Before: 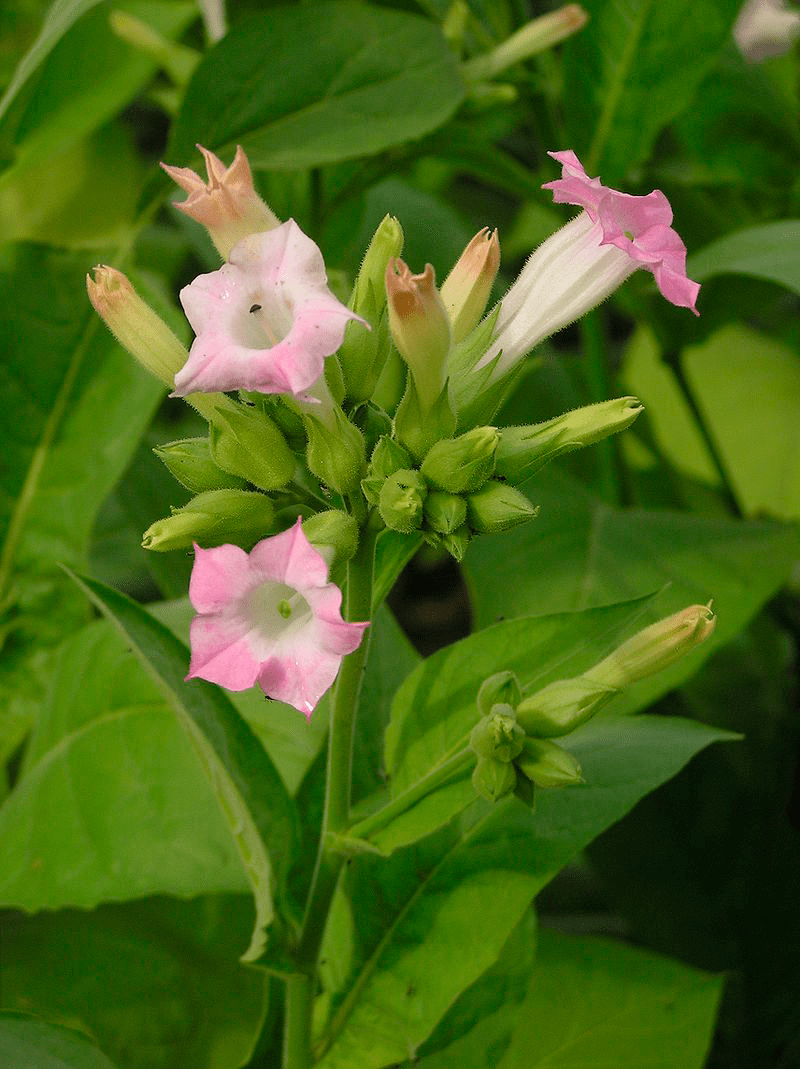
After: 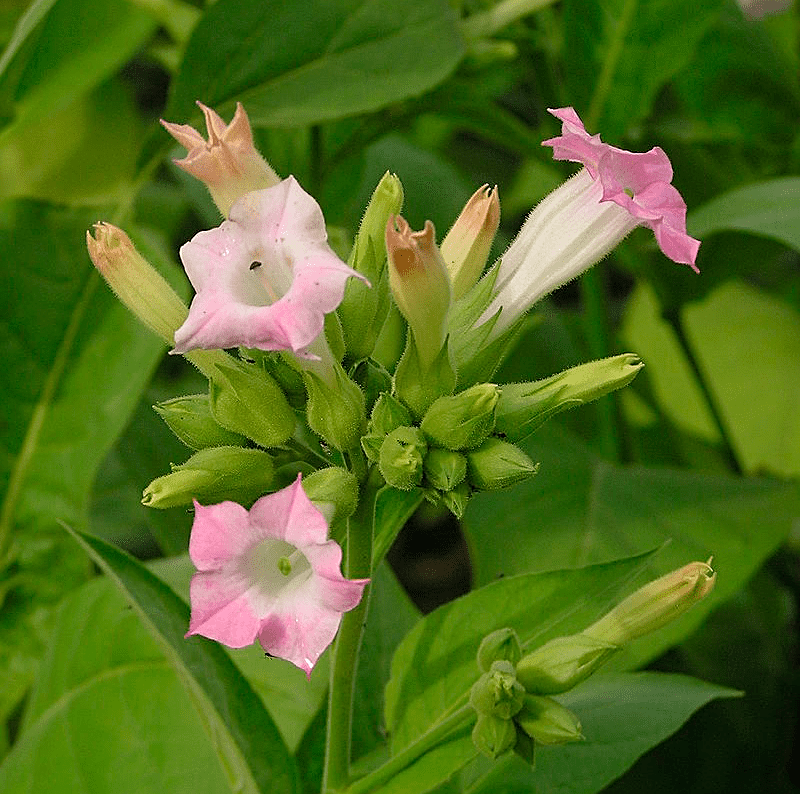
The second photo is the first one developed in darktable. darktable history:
sharpen: on, module defaults
crop: top 4.053%, bottom 21.597%
